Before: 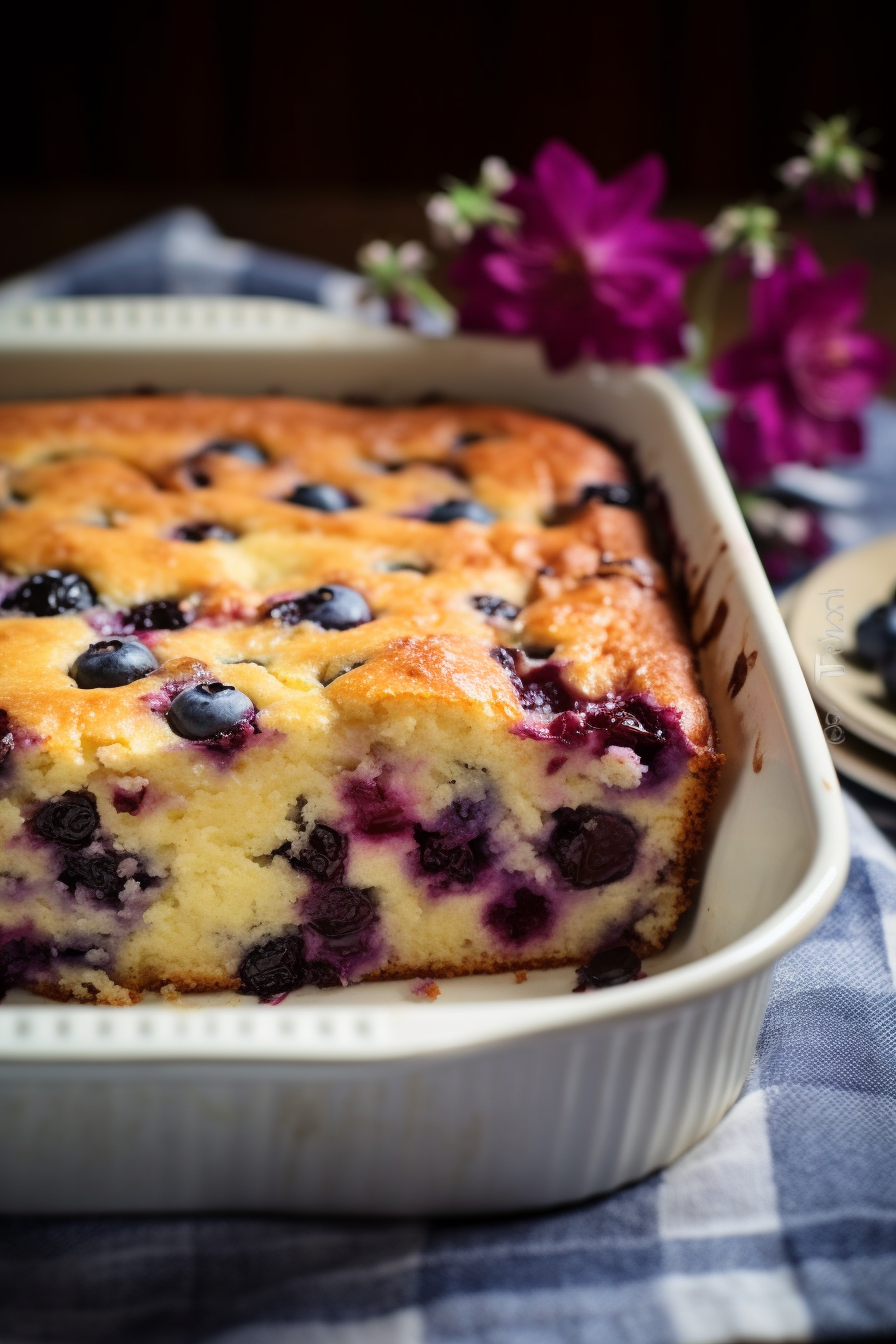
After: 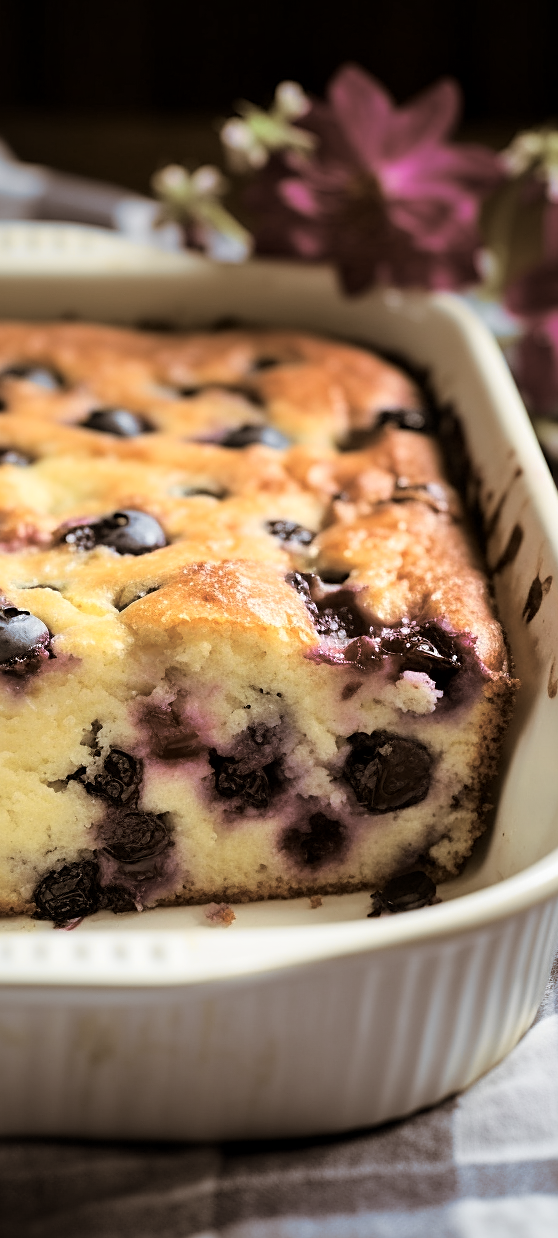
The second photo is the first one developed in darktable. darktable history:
local contrast: mode bilateral grid, contrast 20, coarseness 50, detail 120%, midtone range 0.2
tone curve: curves: ch0 [(0, 0) (0.765, 0.816) (1, 1)]; ch1 [(0, 0) (0.425, 0.464) (0.5, 0.5) (0.531, 0.522) (0.588, 0.575) (0.994, 0.939)]; ch2 [(0, 0) (0.398, 0.435) (0.455, 0.481) (0.501, 0.504) (0.529, 0.544) (0.584, 0.585) (1, 0.911)], color space Lab, independent channels
split-toning: shadows › hue 32.4°, shadows › saturation 0.51, highlights › hue 180°, highlights › saturation 0, balance -60.17, compress 55.19%
sharpen: on, module defaults
crop and rotate: left 22.918%, top 5.629%, right 14.711%, bottom 2.247%
